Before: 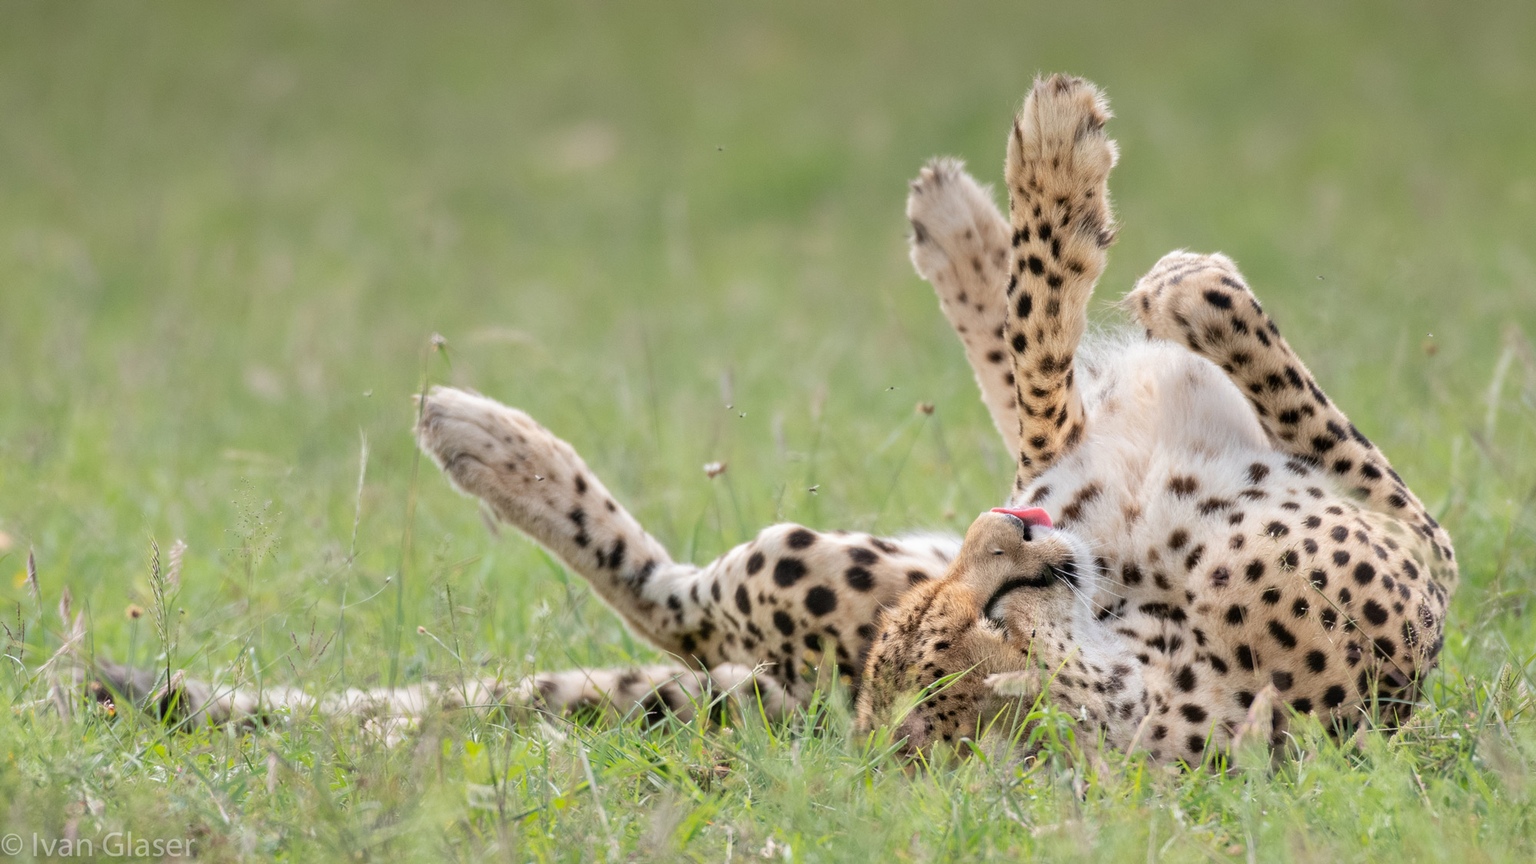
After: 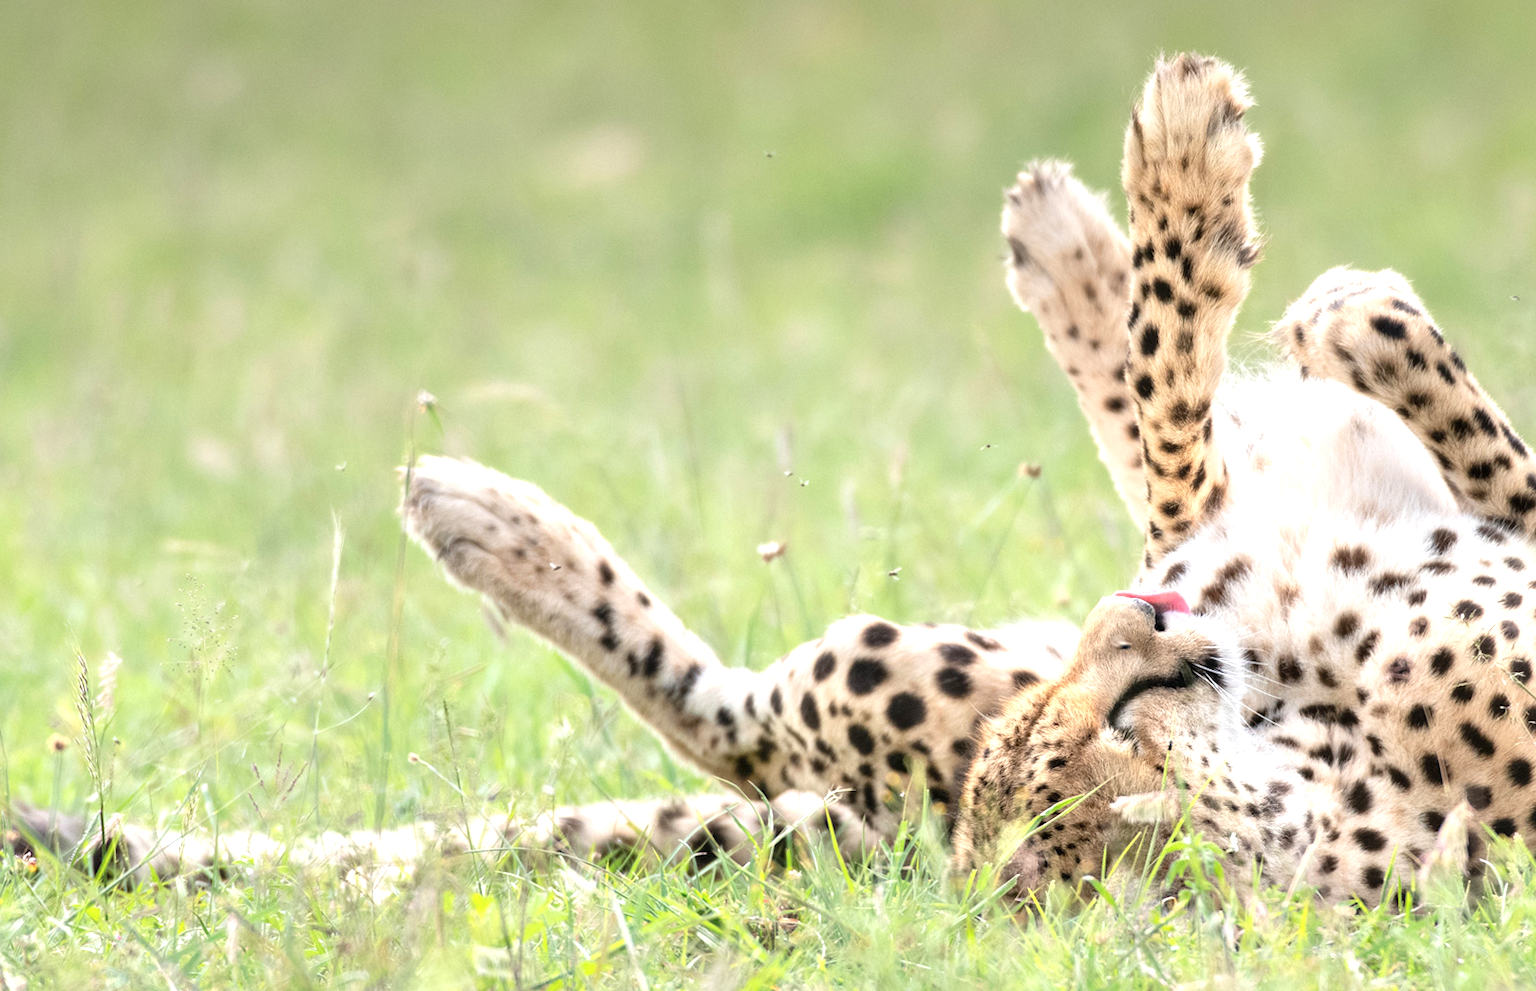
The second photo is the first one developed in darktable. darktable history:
exposure: black level correction 0, exposure 0.891 EV, compensate highlight preservation false
crop and rotate: angle 1.26°, left 4.25%, top 1.028%, right 11.699%, bottom 2.57%
contrast brightness saturation: contrast 0.008, saturation -0.06
